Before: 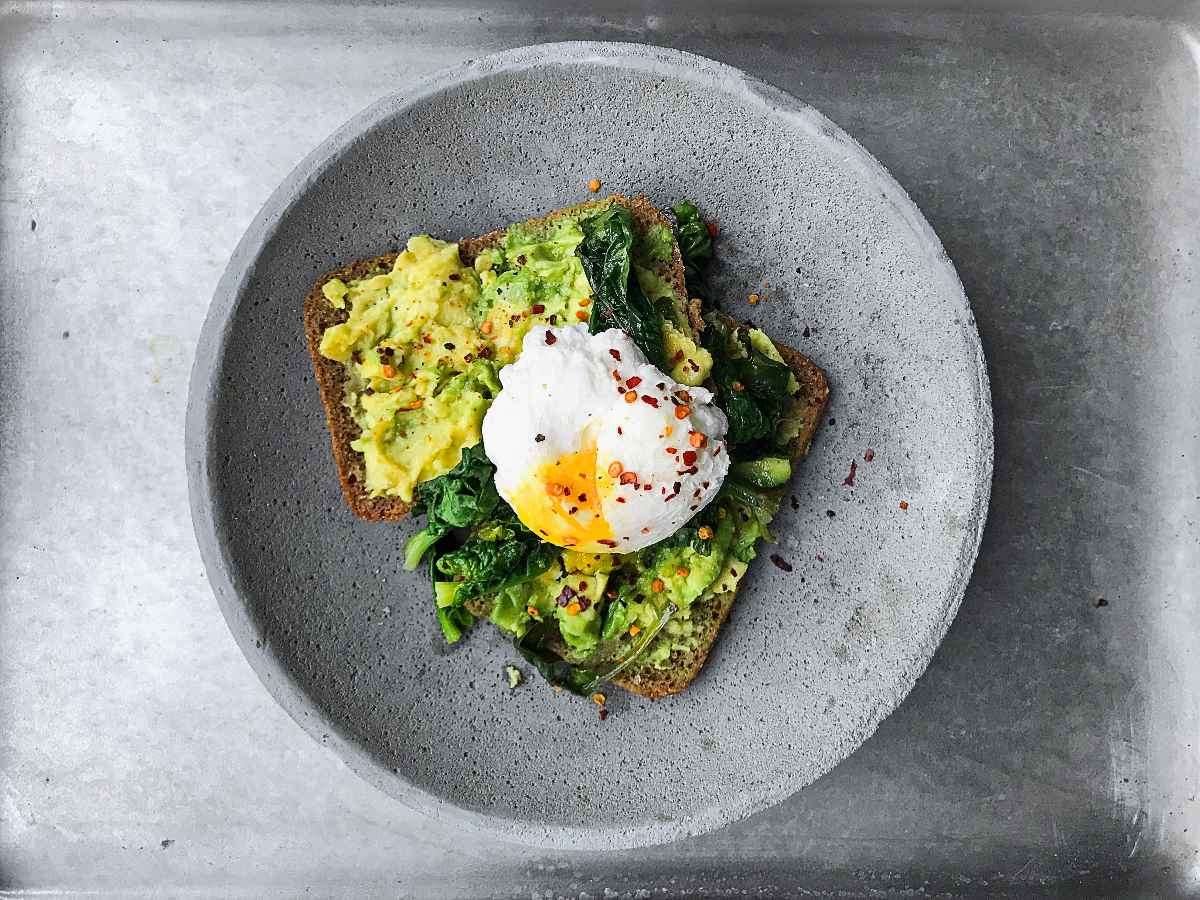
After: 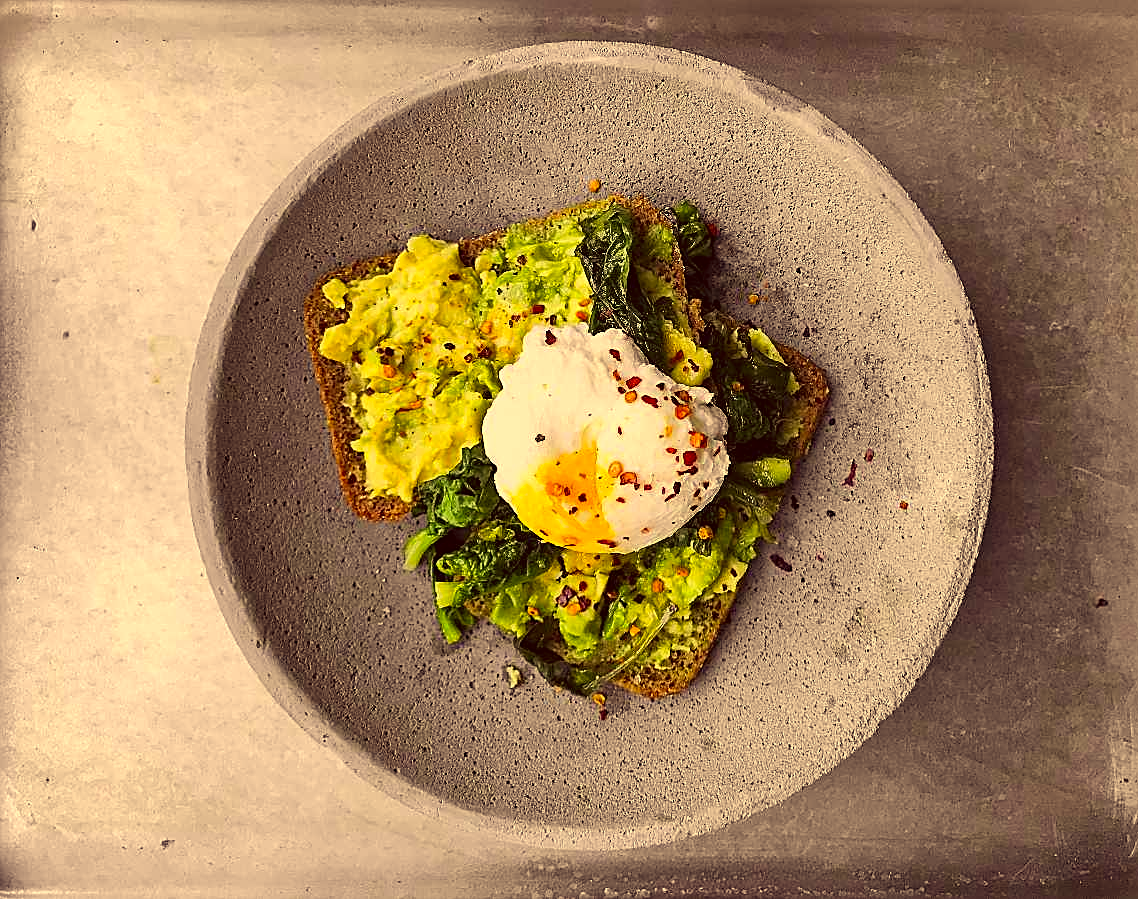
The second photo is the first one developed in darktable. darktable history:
color correction: highlights a* 9.78, highlights b* 38.57, shadows a* 14.14, shadows b* 3.3
sharpen: on, module defaults
crop and rotate: left 0%, right 5.106%
